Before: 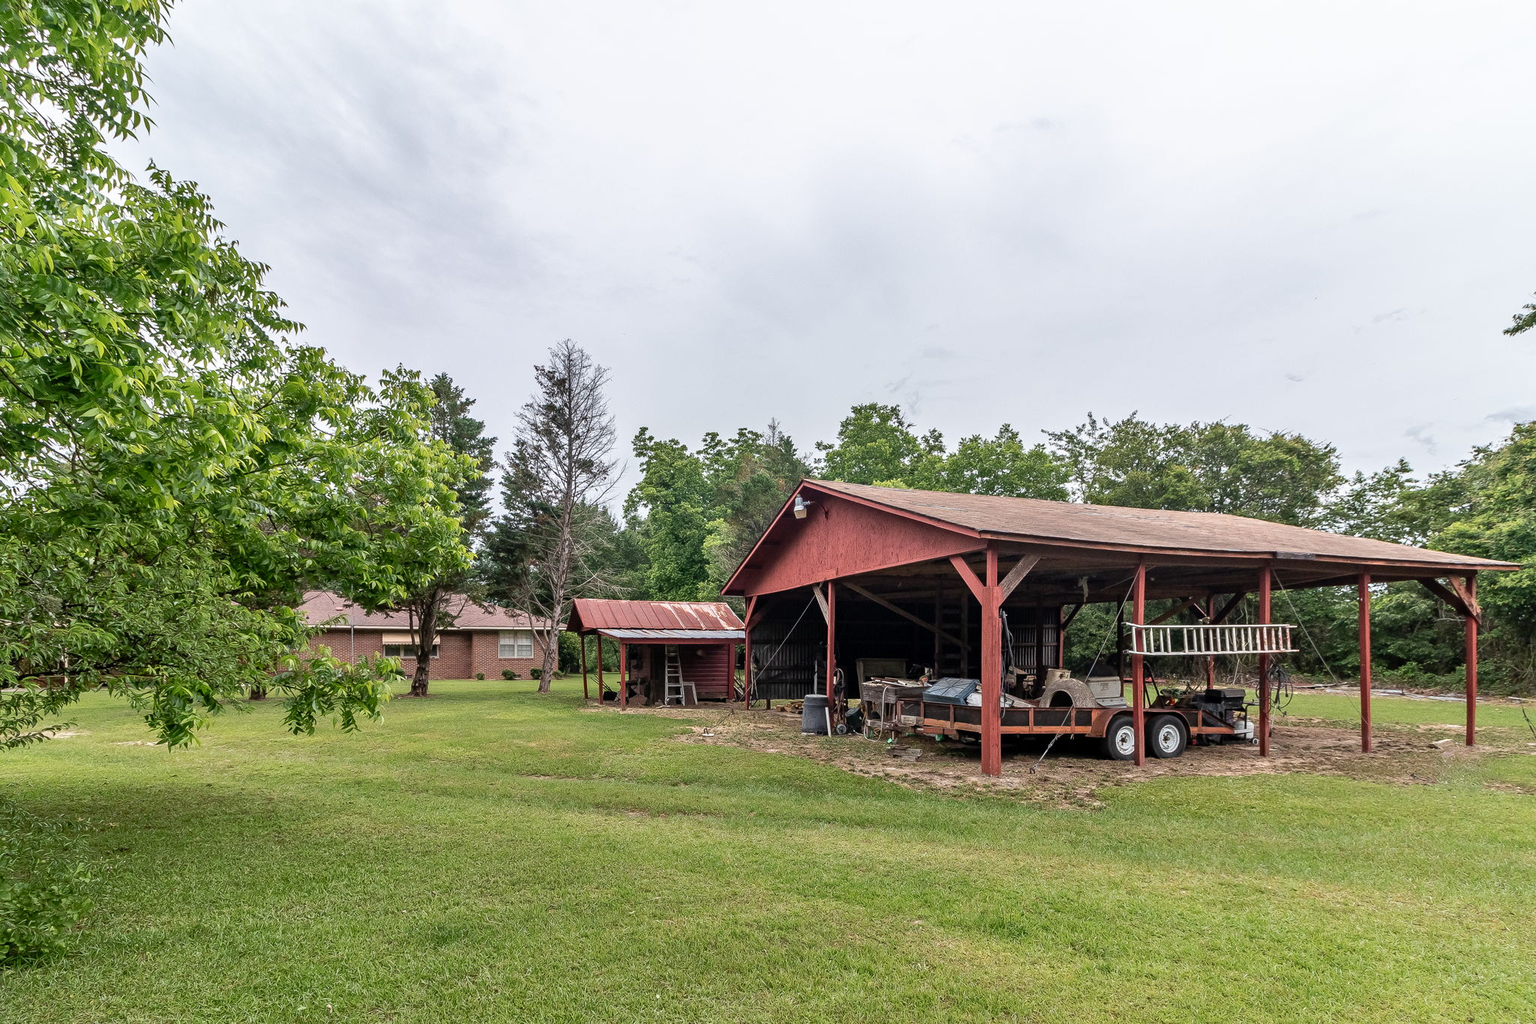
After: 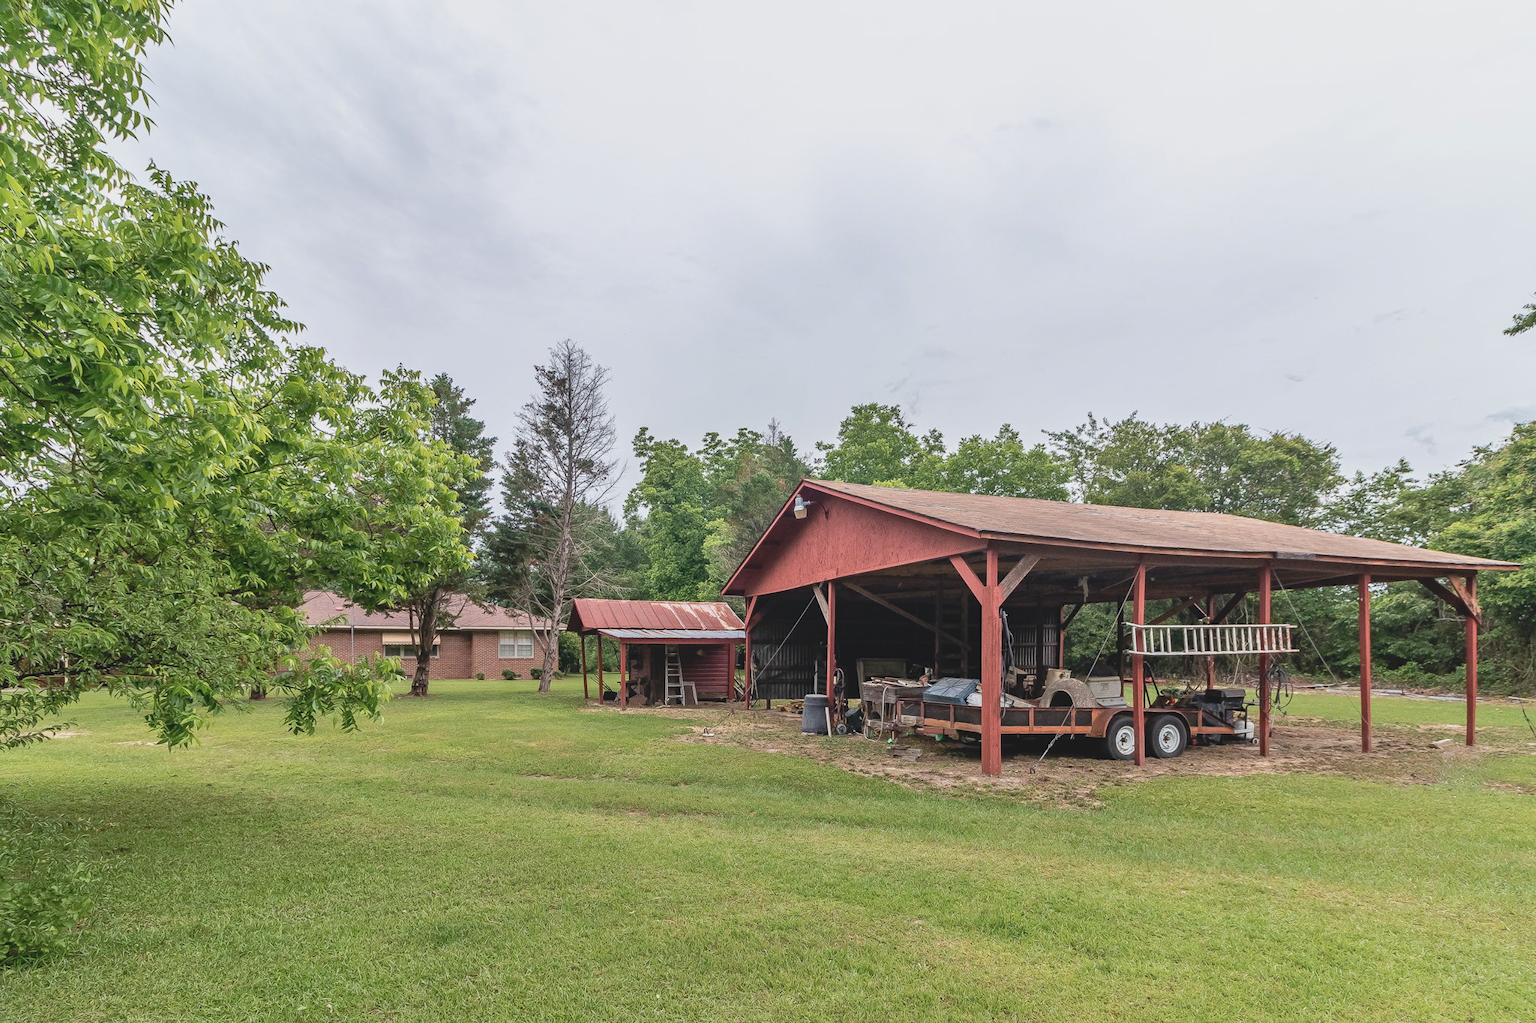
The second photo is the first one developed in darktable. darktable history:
velvia: strength 14.63%
contrast brightness saturation: contrast -0.145, brightness 0.05, saturation -0.121
